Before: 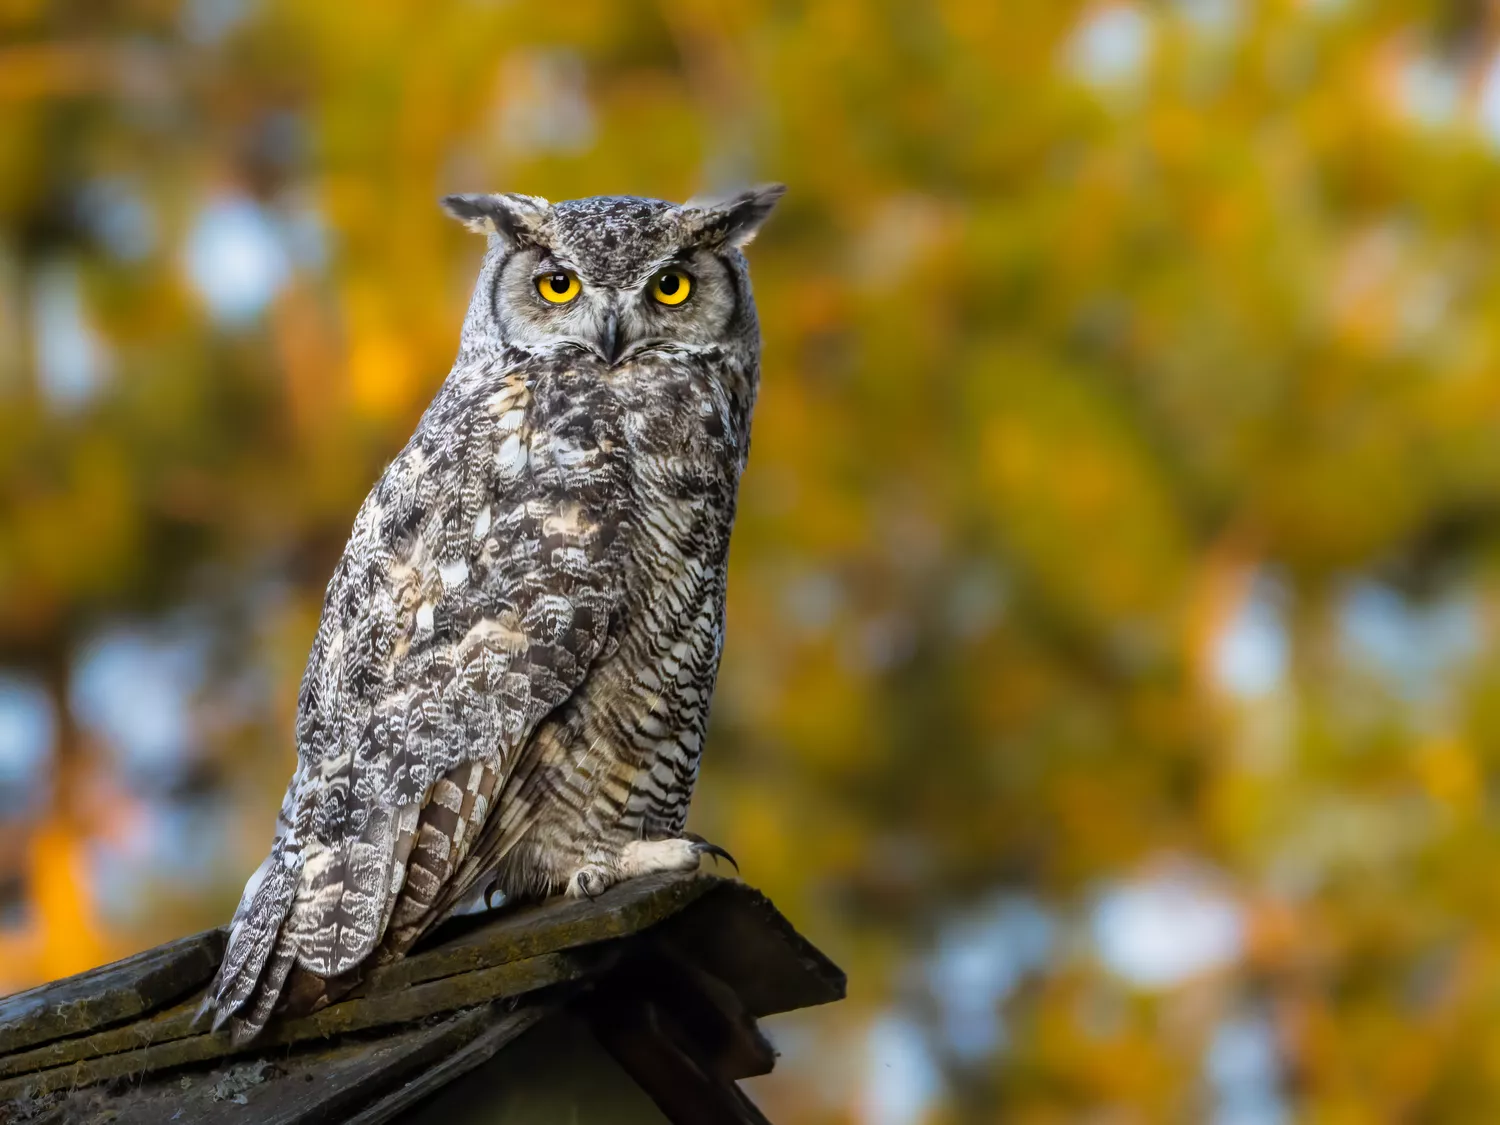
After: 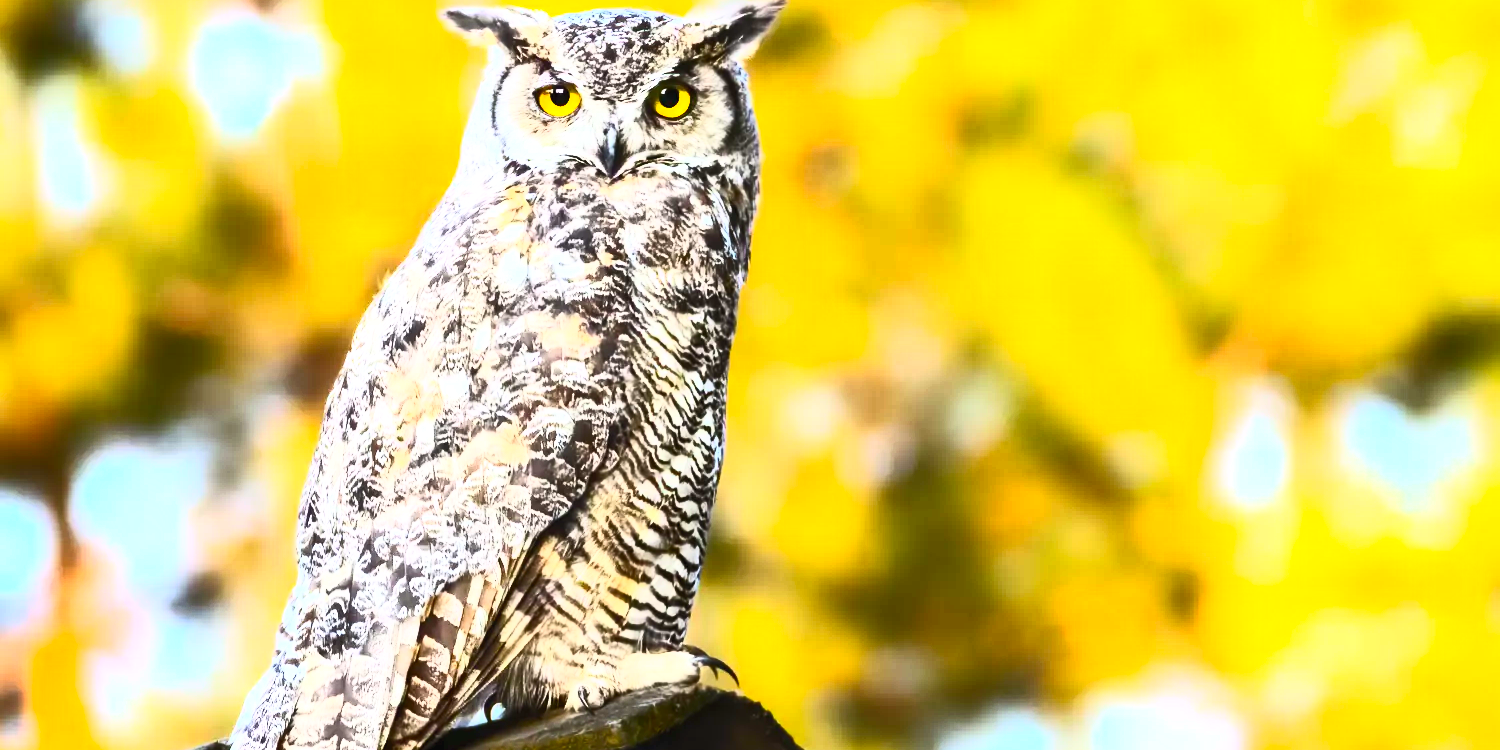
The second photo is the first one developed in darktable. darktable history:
exposure: black level correction 0, exposure 0.889 EV, compensate highlight preservation false
contrast brightness saturation: contrast 0.842, brightness 0.591, saturation 0.572
crop: top 16.626%, bottom 16.696%
color correction: highlights b* 0.031, saturation 0.985
